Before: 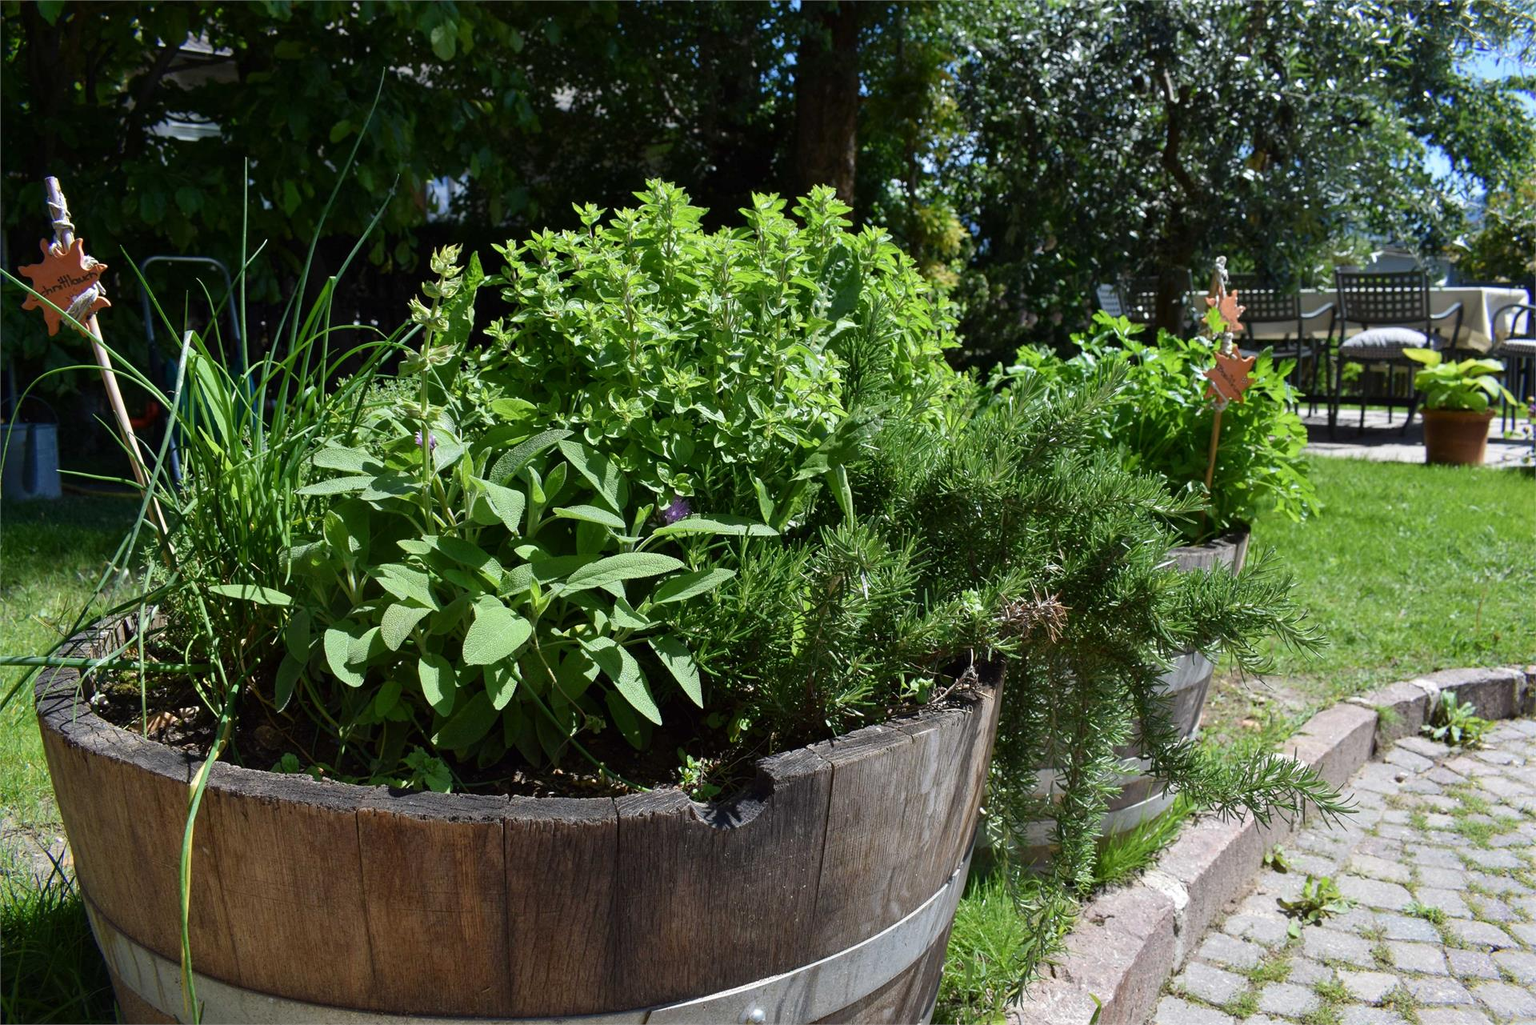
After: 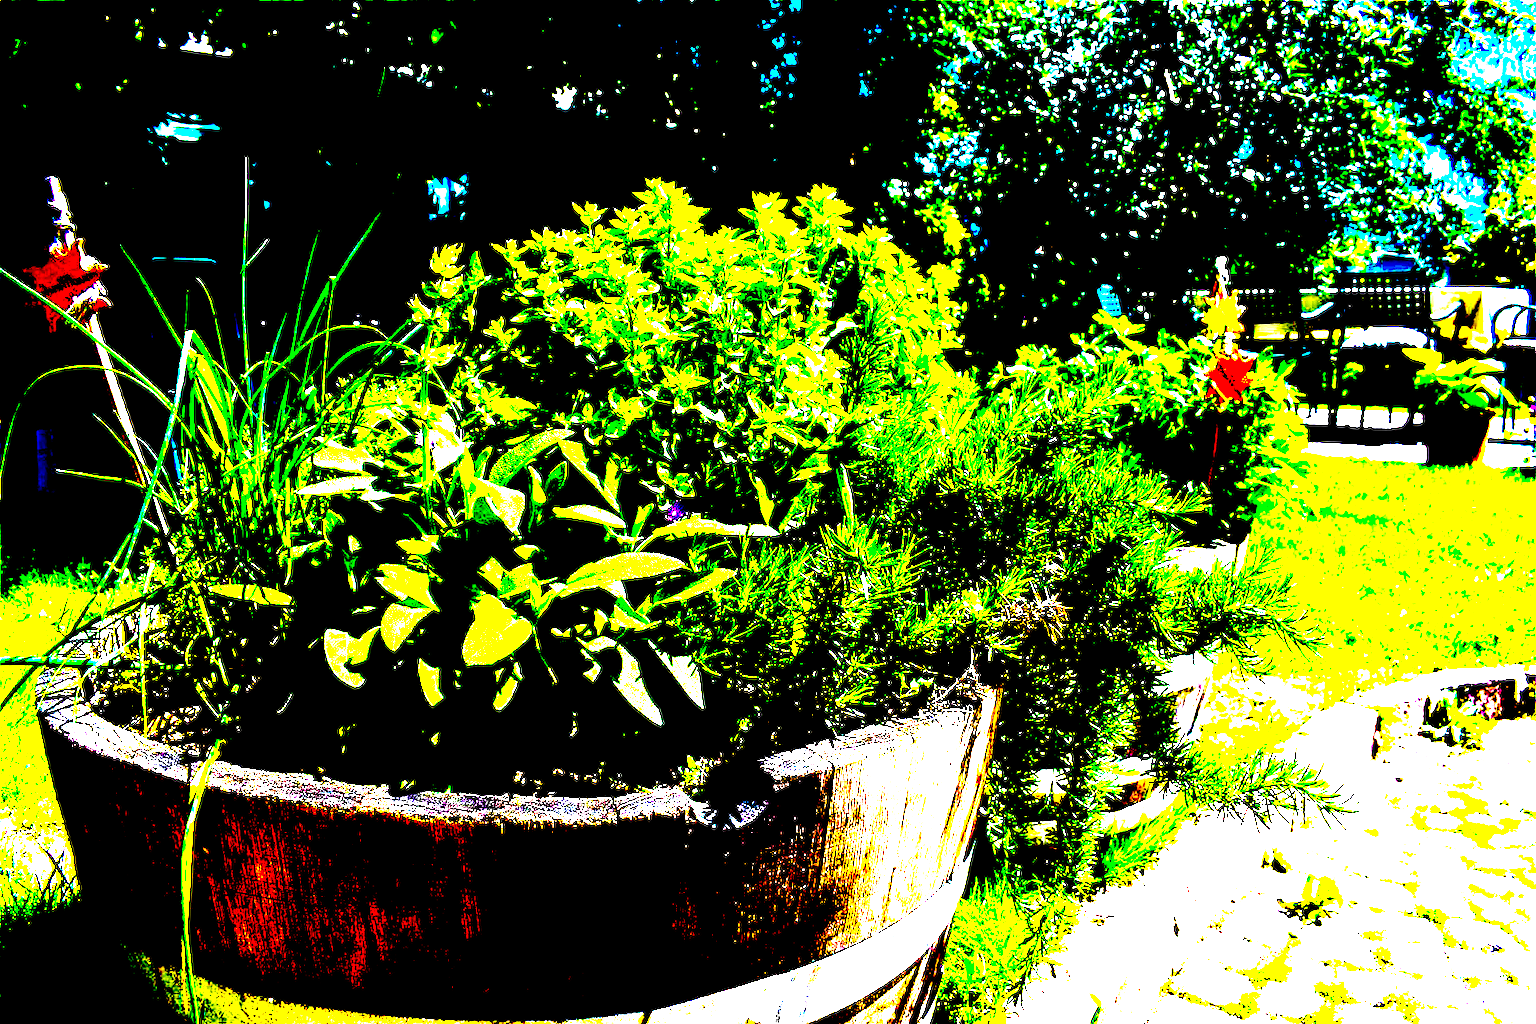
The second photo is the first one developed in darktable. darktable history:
exposure: black level correction 0.1, exposure 3.096 EV, compensate exposure bias true, compensate highlight preservation false
color balance rgb: perceptual saturation grading › global saturation 64.746%, perceptual saturation grading › highlights 50.72%, perceptual saturation grading › shadows 29.488%
